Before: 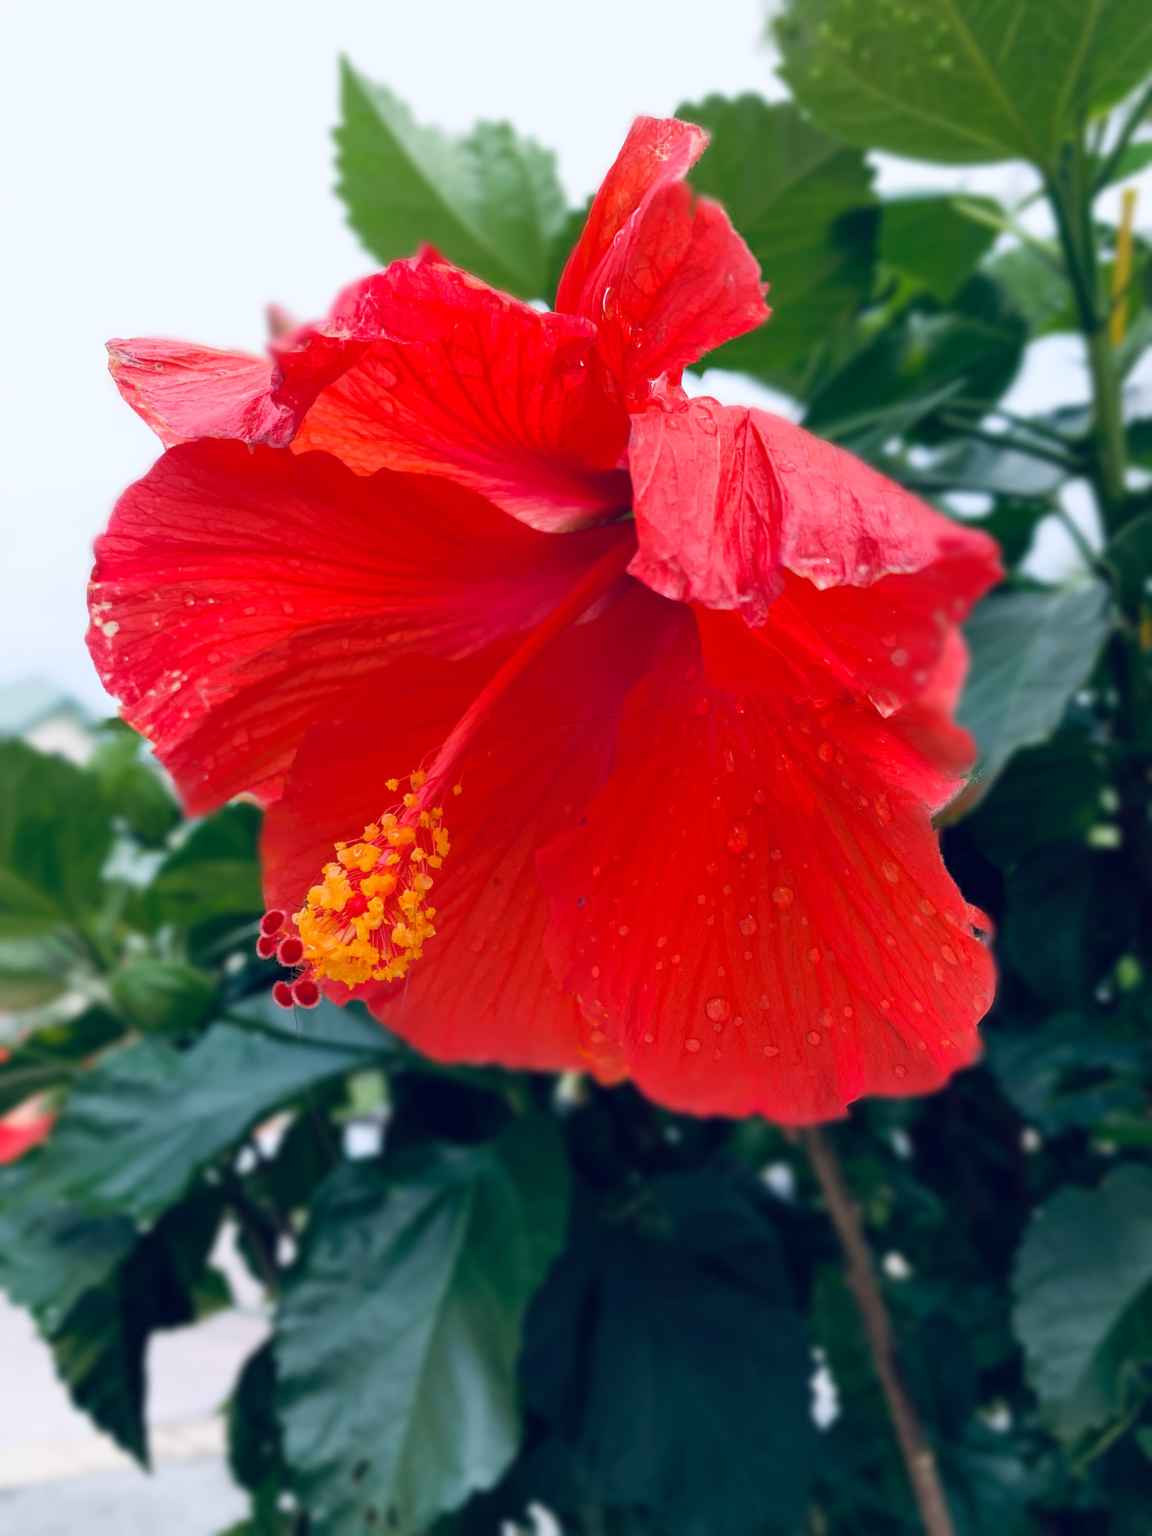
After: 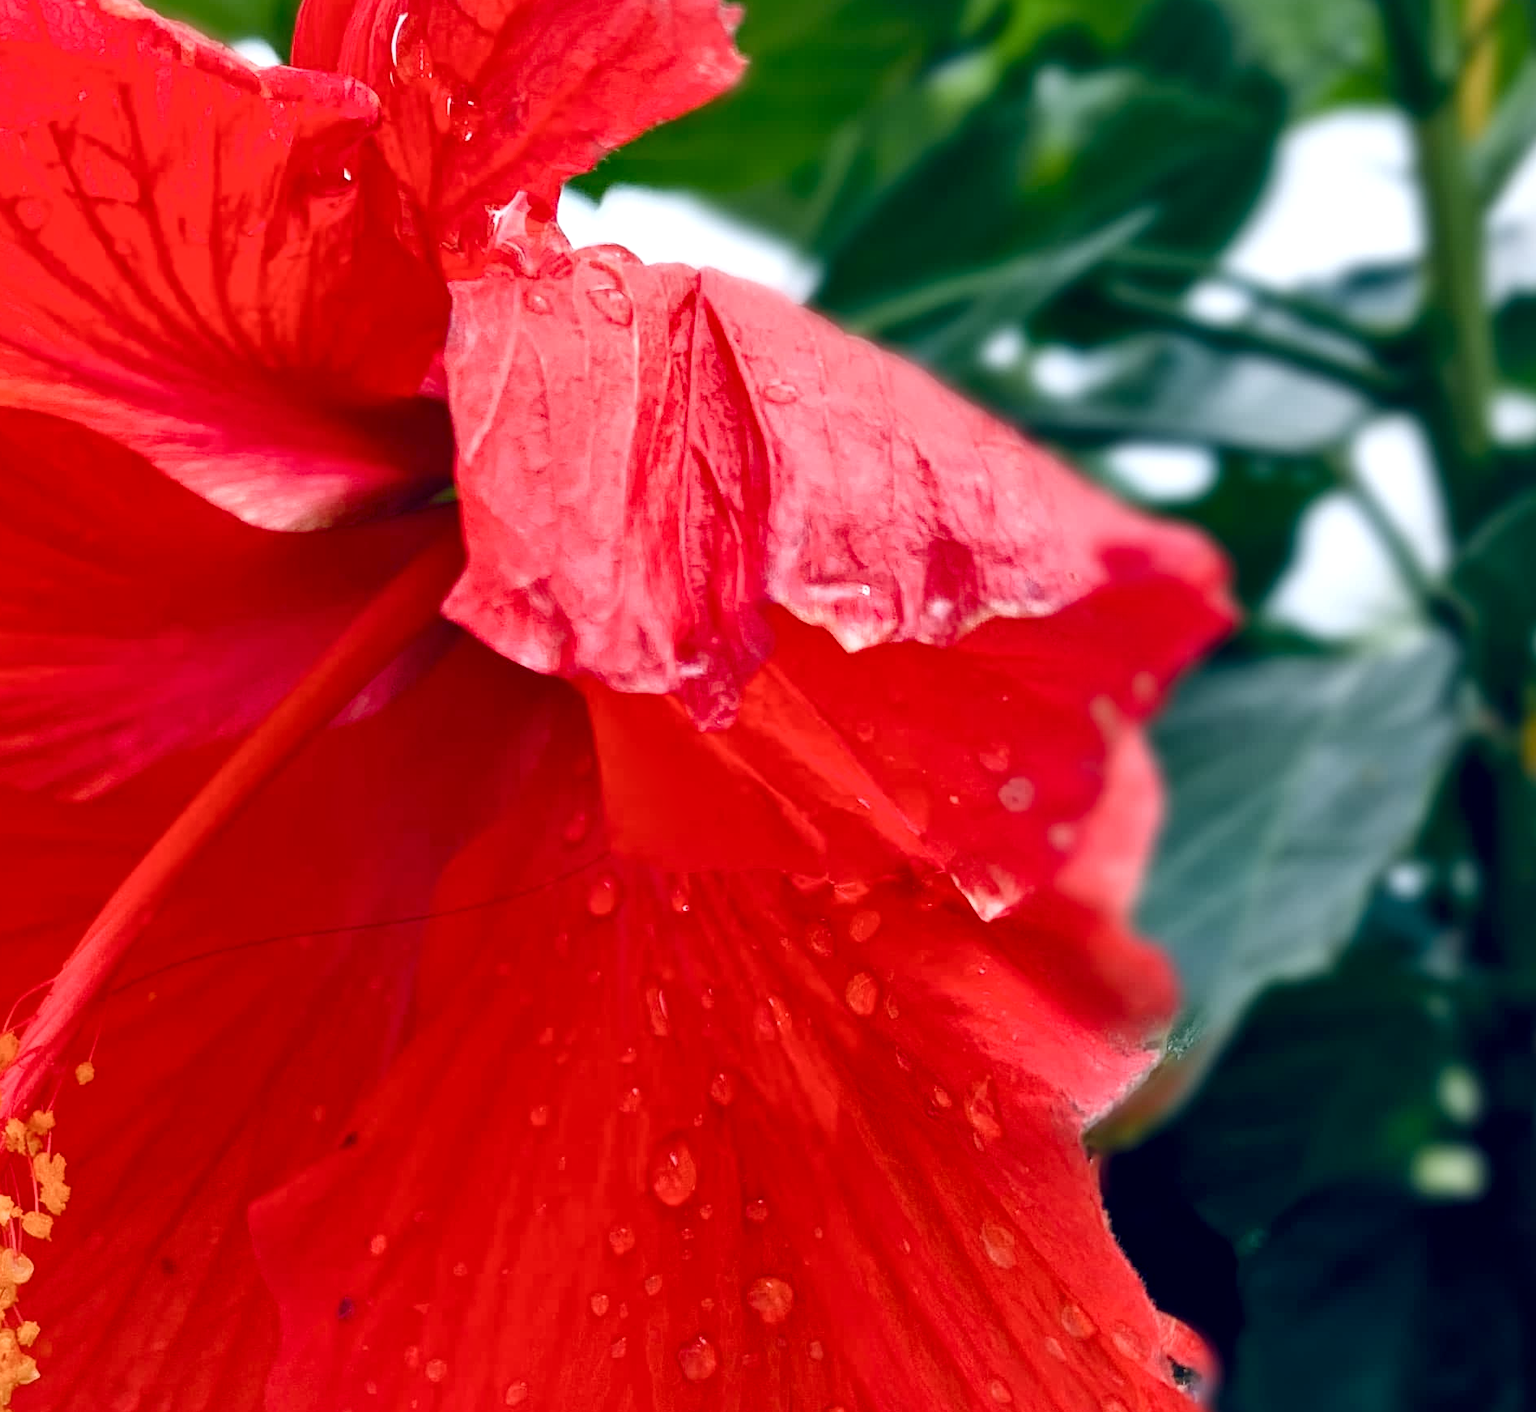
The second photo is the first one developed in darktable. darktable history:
crop: left 36.23%, top 18.304%, right 0.506%, bottom 38.077%
color balance rgb: highlights gain › luminance 14.641%, linear chroma grading › shadows -2.7%, linear chroma grading › highlights -4.012%, perceptual saturation grading › global saturation 20%, perceptual saturation grading › highlights -49.556%, perceptual saturation grading › shadows 24.01%
local contrast: mode bilateral grid, contrast 24, coarseness 60, detail 152%, midtone range 0.2
